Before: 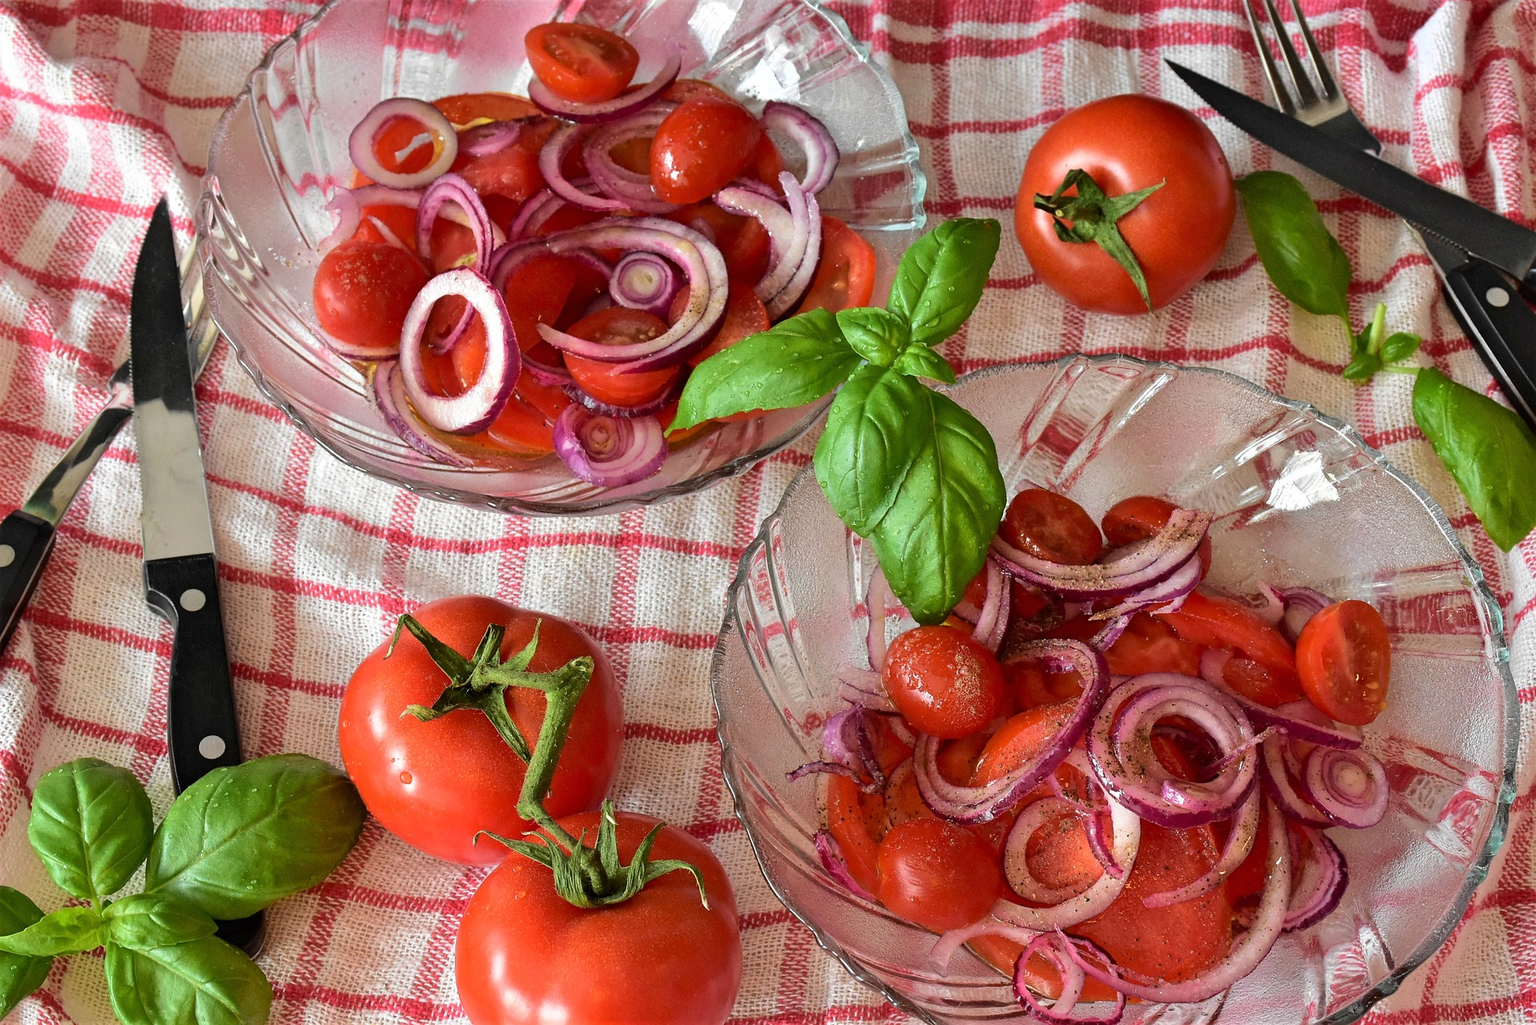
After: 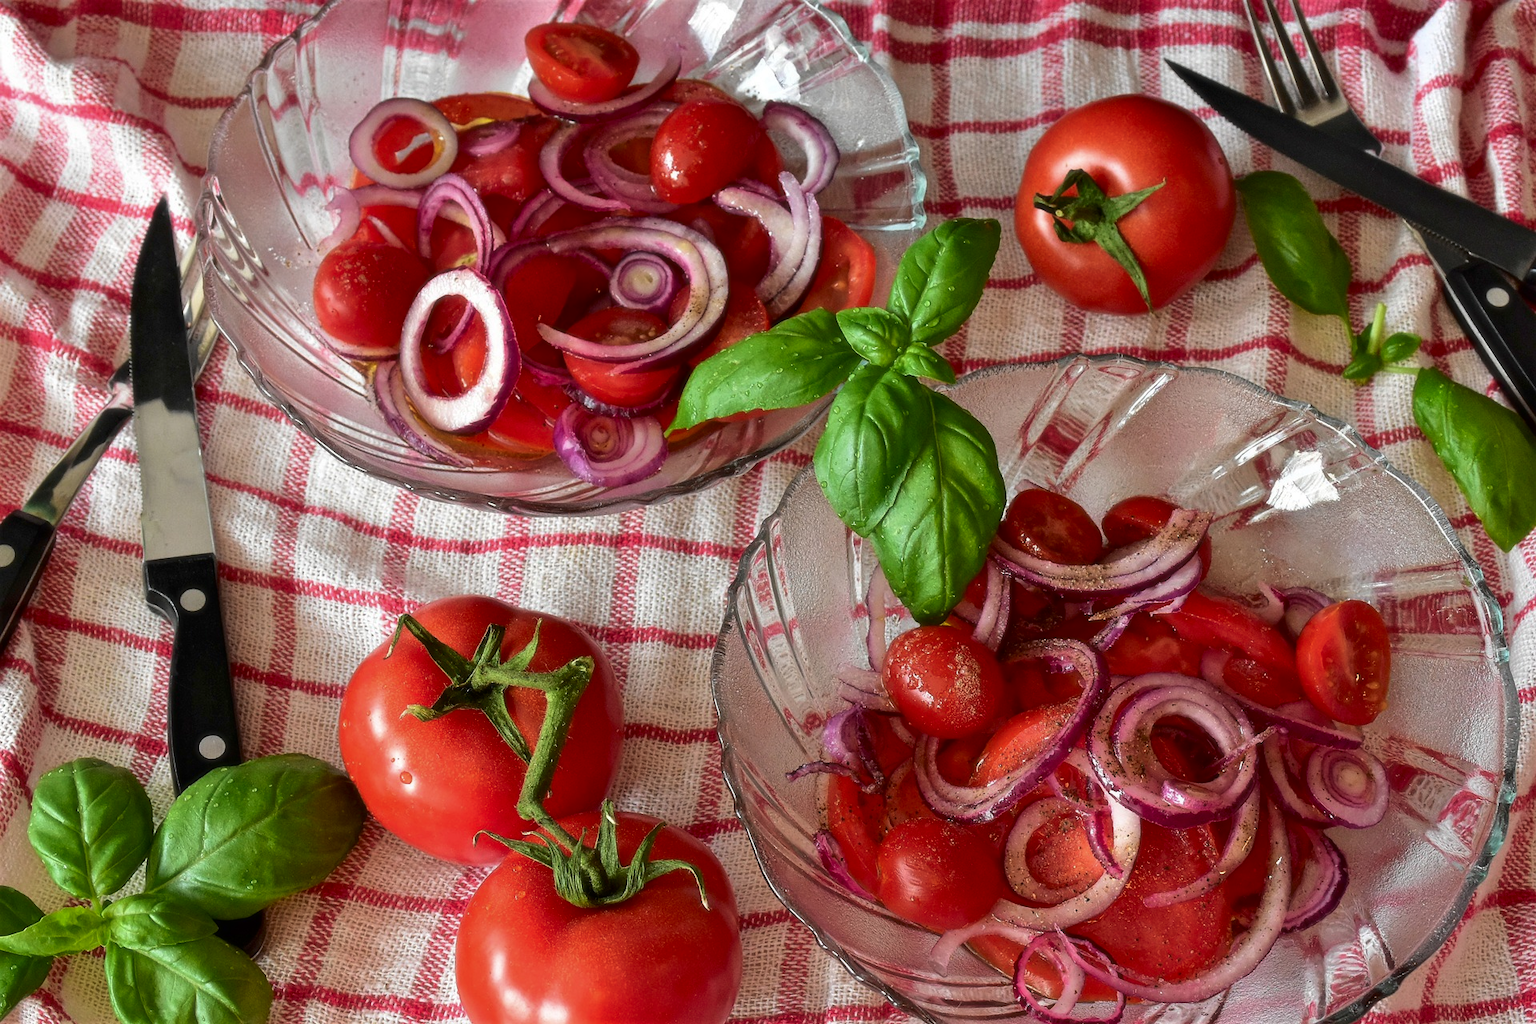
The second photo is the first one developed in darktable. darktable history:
soften: size 10%, saturation 50%, brightness 0.2 EV, mix 10%
contrast brightness saturation: contrast 0.07, brightness -0.13, saturation 0.06
shadows and highlights: shadows 32, highlights -32, soften with gaussian
